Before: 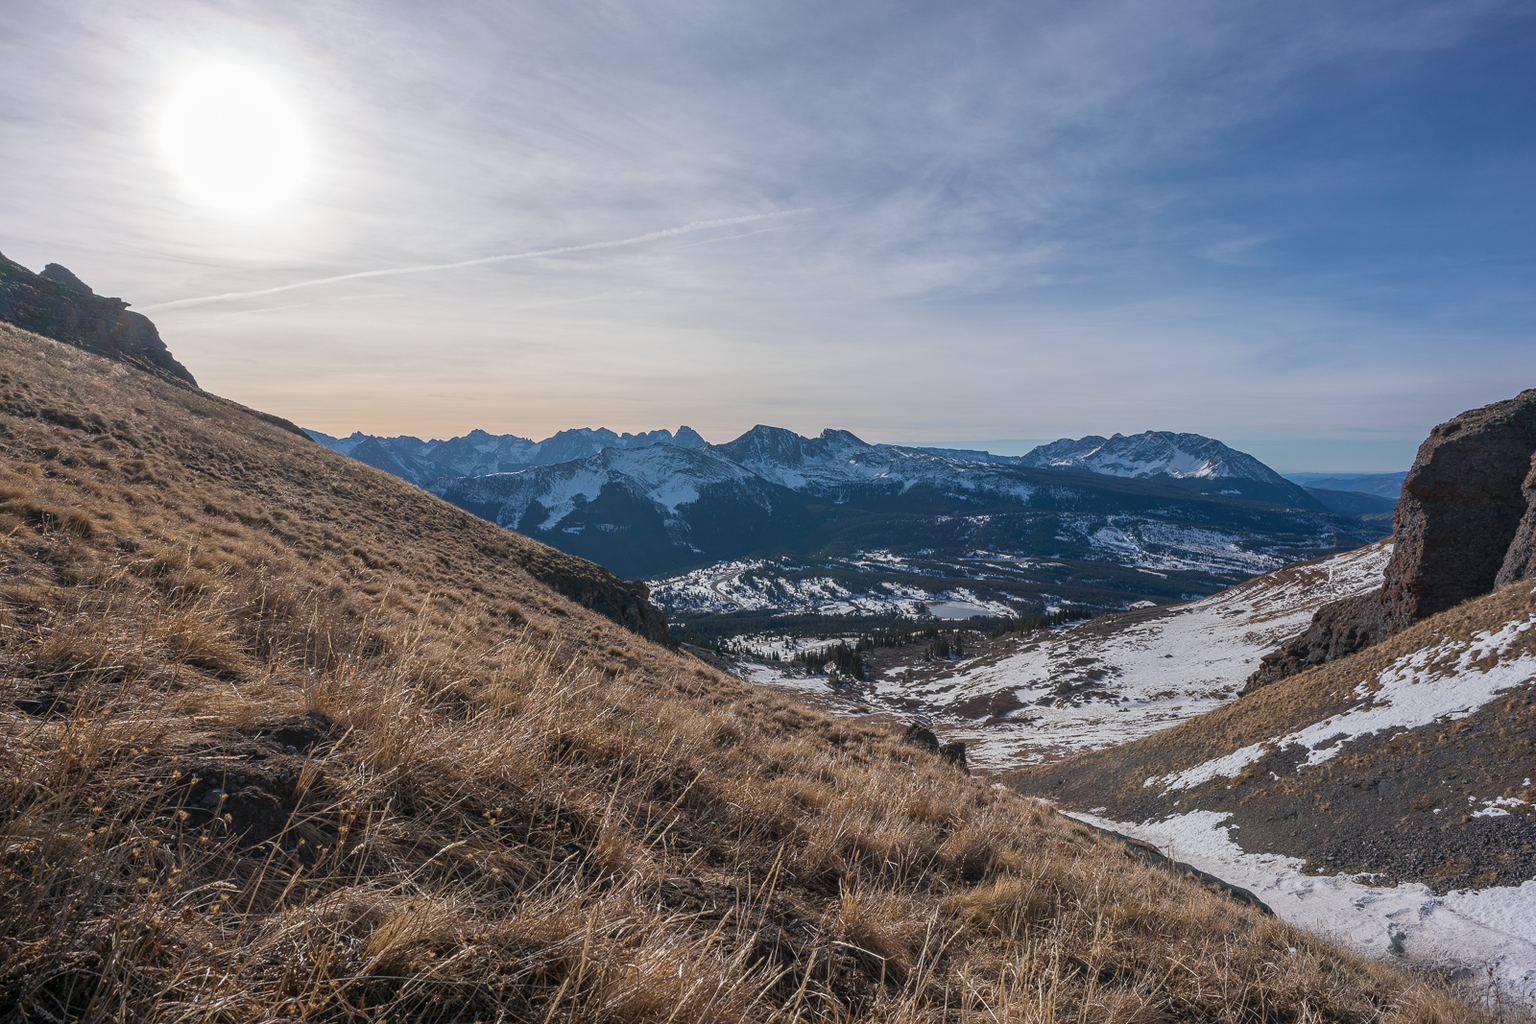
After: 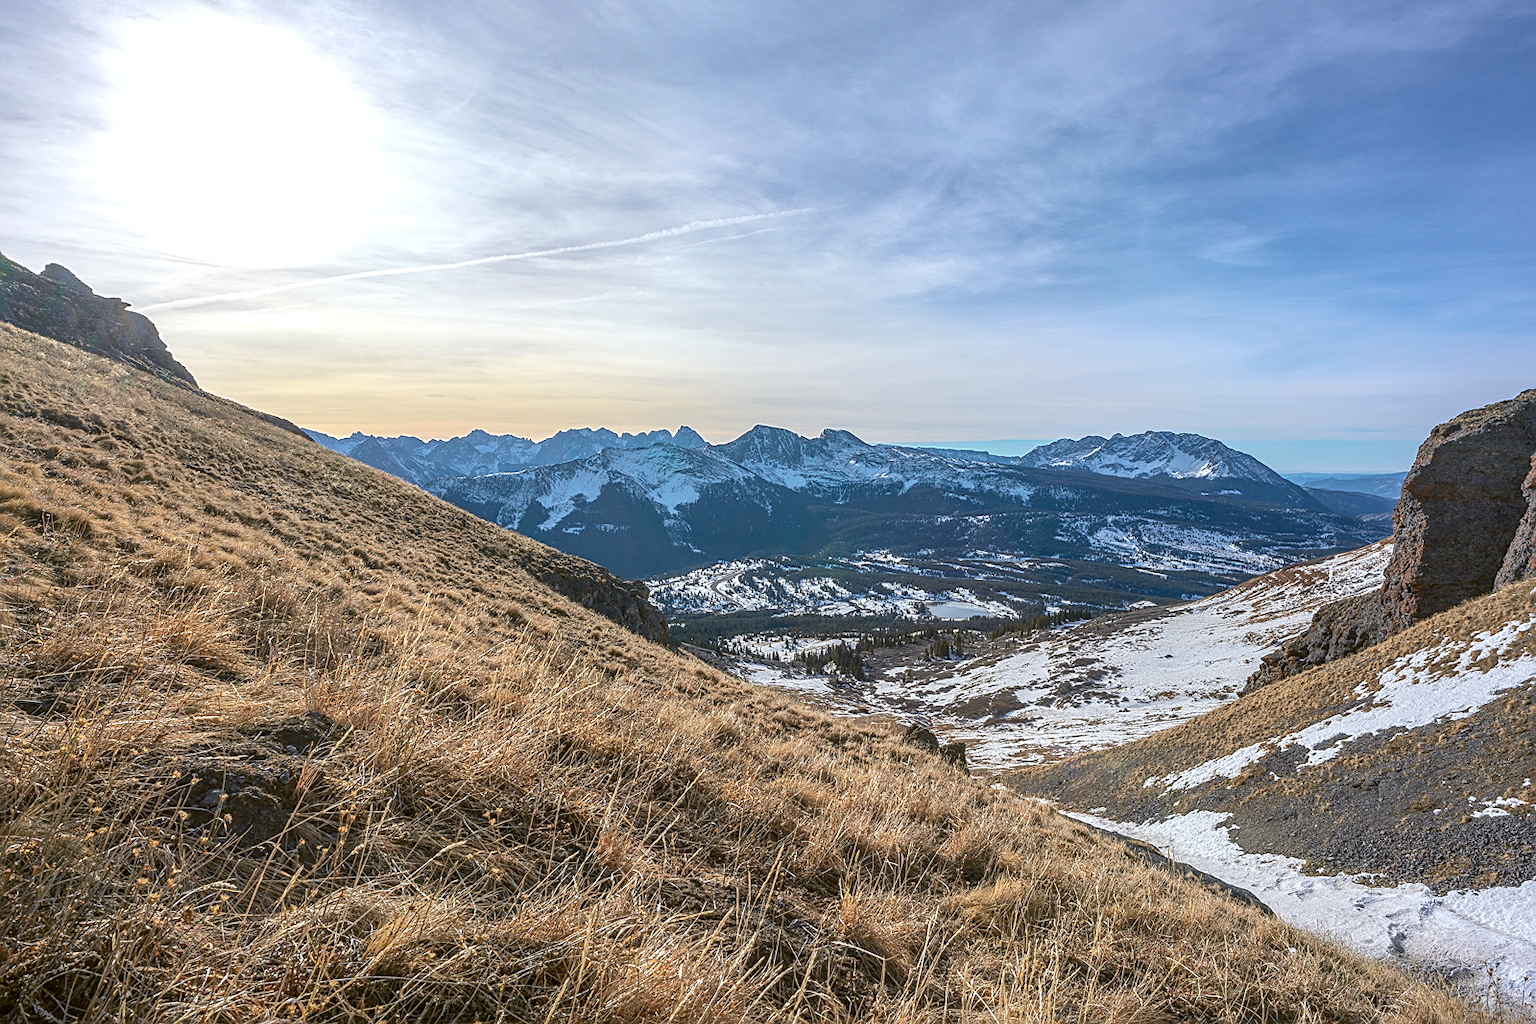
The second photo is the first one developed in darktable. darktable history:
local contrast: on, module defaults
shadows and highlights: on, module defaults
sharpen: on, module defaults
tone curve: curves: ch0 [(0, 0.018) (0.061, 0.041) (0.205, 0.191) (0.289, 0.292) (0.39, 0.424) (0.493, 0.551) (0.666, 0.743) (0.795, 0.841) (1, 0.998)]; ch1 [(0, 0) (0.385, 0.343) (0.439, 0.415) (0.494, 0.498) (0.501, 0.501) (0.51, 0.509) (0.548, 0.563) (0.586, 0.61) (0.684, 0.658) (0.783, 0.804) (1, 1)]; ch2 [(0, 0) (0.304, 0.31) (0.403, 0.399) (0.441, 0.428) (0.47, 0.469) (0.498, 0.496) (0.524, 0.538) (0.566, 0.579) (0.648, 0.665) (0.697, 0.699) (1, 1)], color space Lab, independent channels, preserve colors none
exposure: exposure 0.6 EV, compensate highlight preservation false
color balance: lift [1.004, 1.002, 1.002, 0.998], gamma [1, 1.007, 1.002, 0.993], gain [1, 0.977, 1.013, 1.023], contrast -3.64%
